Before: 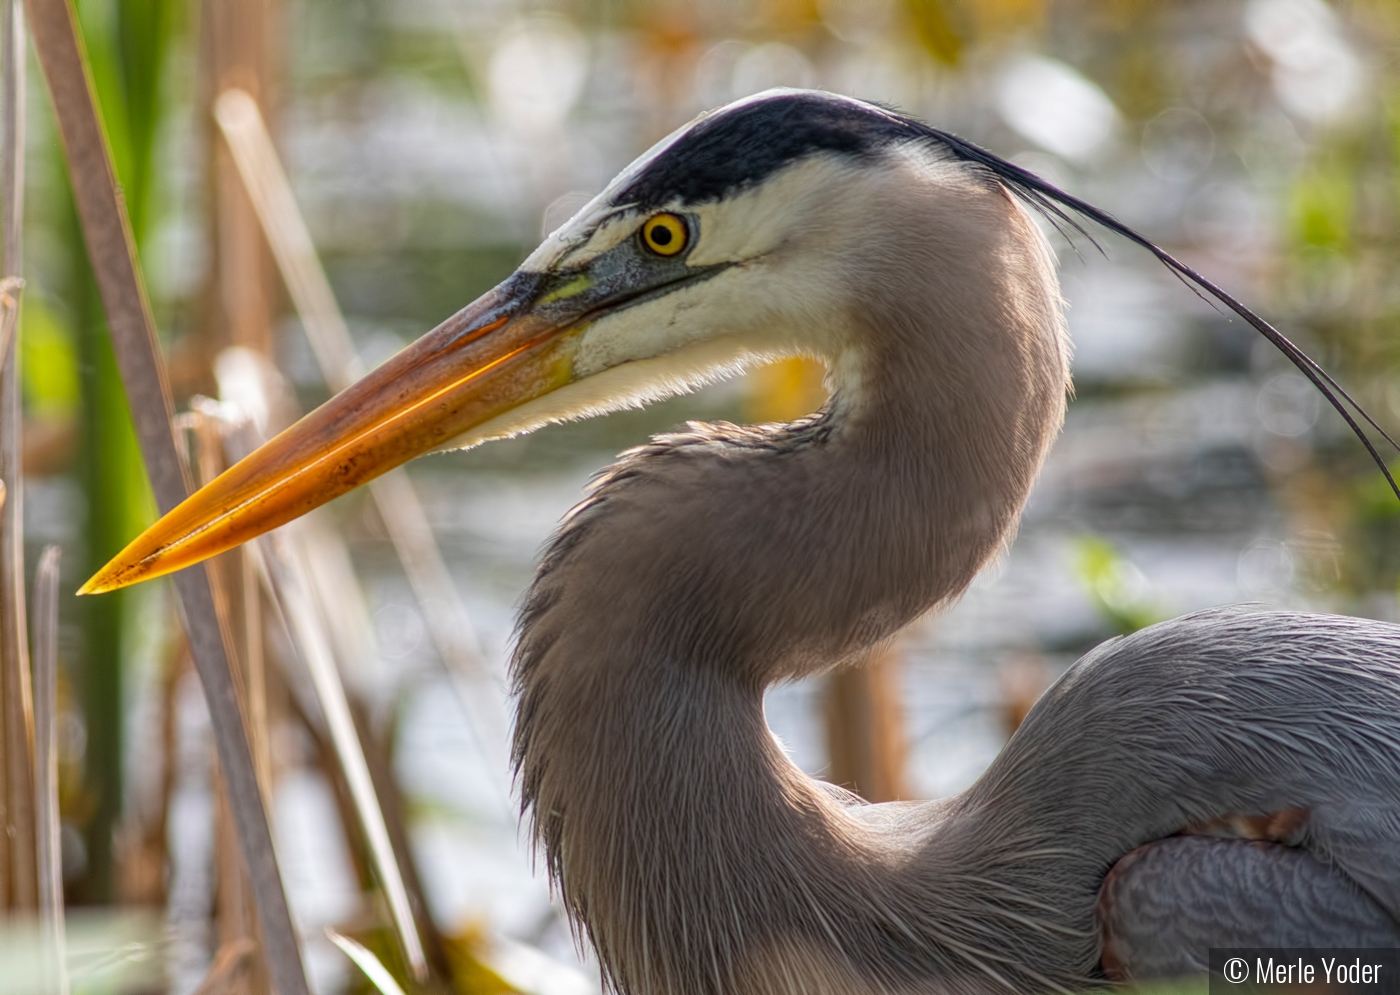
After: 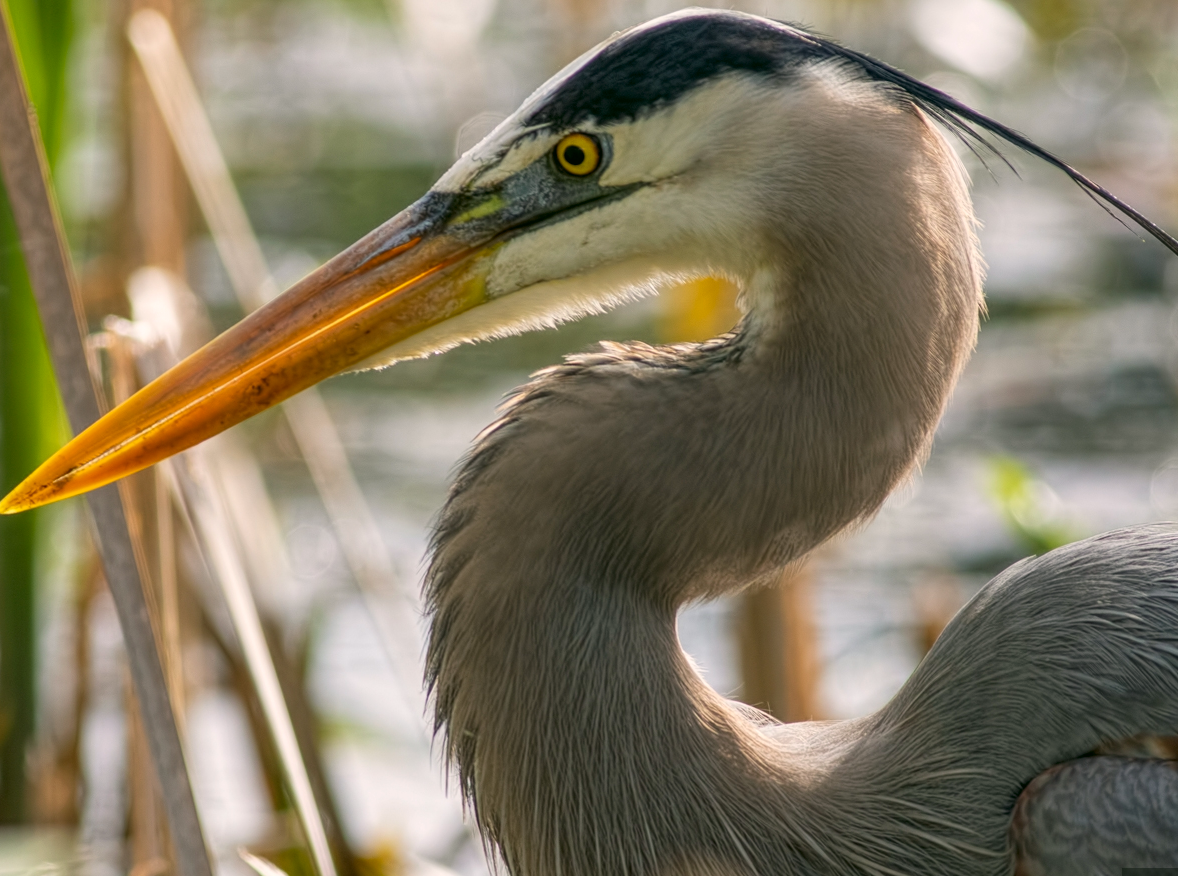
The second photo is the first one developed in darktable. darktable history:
crop: left 6.258%, top 8.118%, right 9.532%, bottom 3.79%
color correction: highlights a* 4.2, highlights b* 4.98, shadows a* -7.52, shadows b* 4.7
